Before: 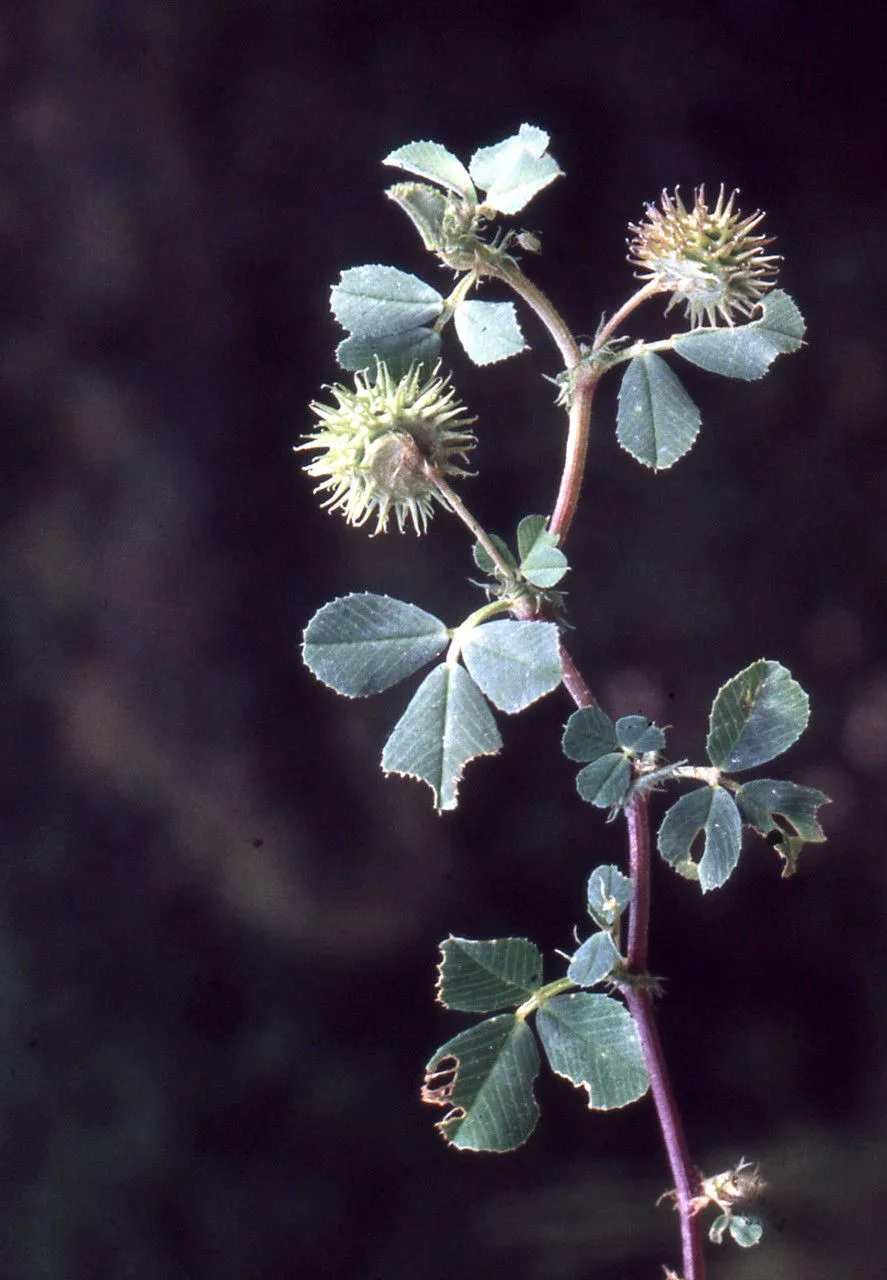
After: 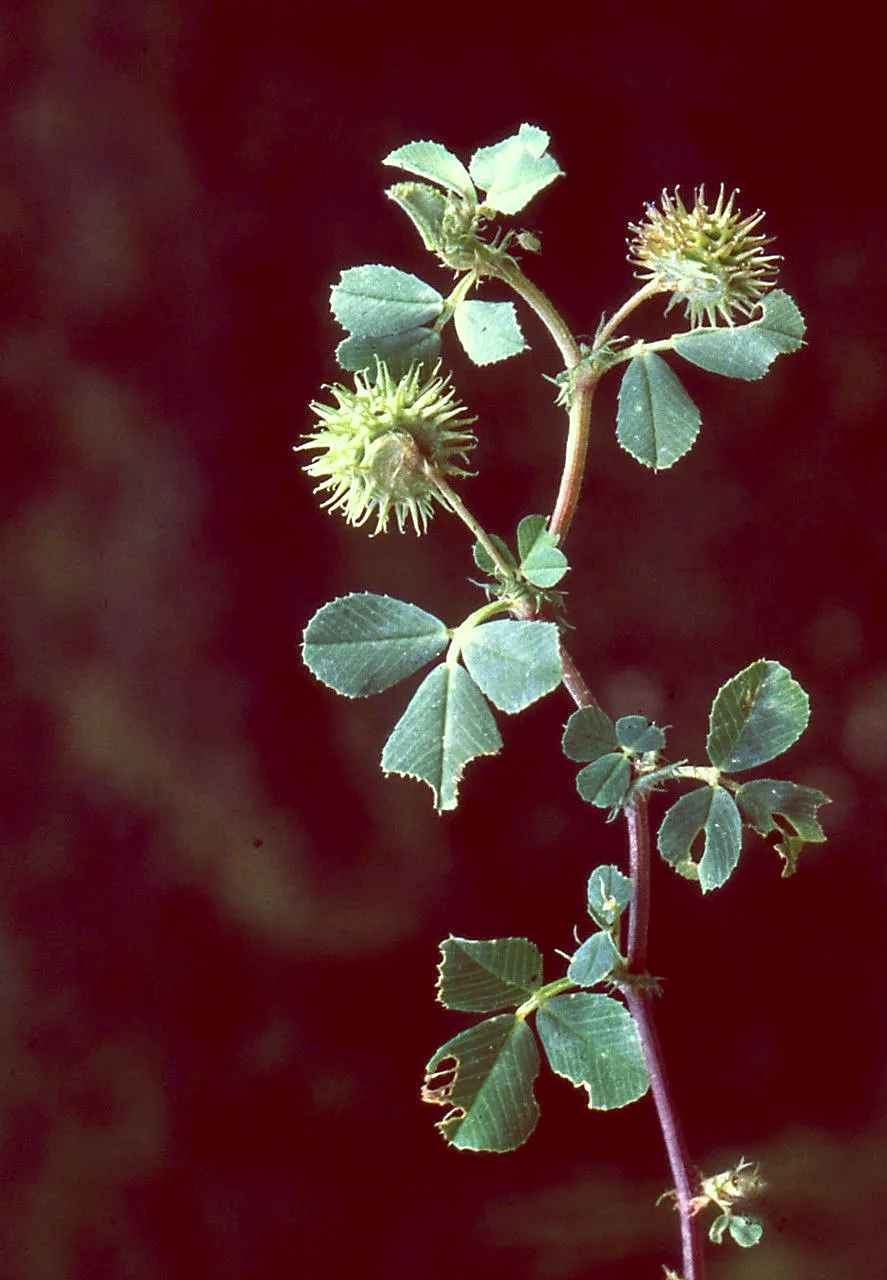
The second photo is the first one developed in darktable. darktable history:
color correction: highlights a* 3.22, highlights b* 1.93, saturation 1.19
color balance: lift [1, 1.015, 0.987, 0.985], gamma [1, 0.959, 1.042, 0.958], gain [0.927, 0.938, 1.072, 0.928], contrast 1.5%
exposure: black level correction -0.008, exposure 0.067 EV, compensate highlight preservation false
sharpen: radius 1.864, amount 0.398, threshold 1.271
